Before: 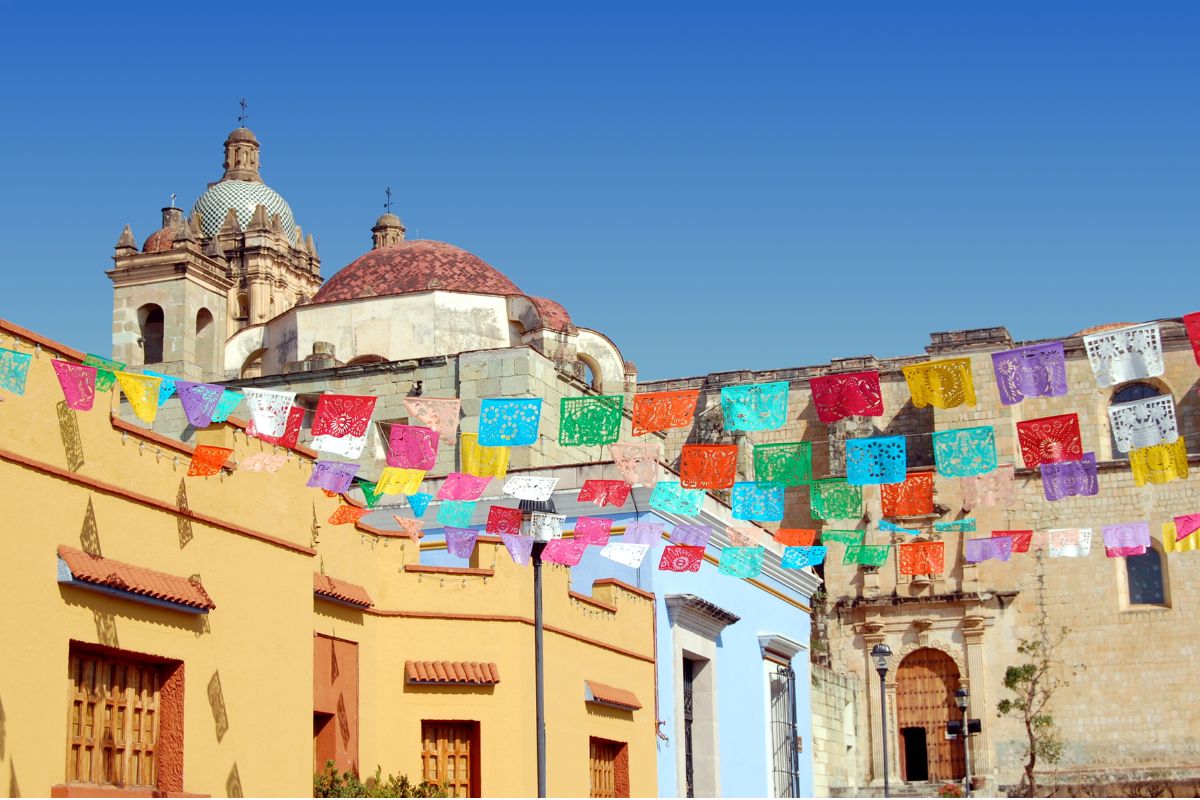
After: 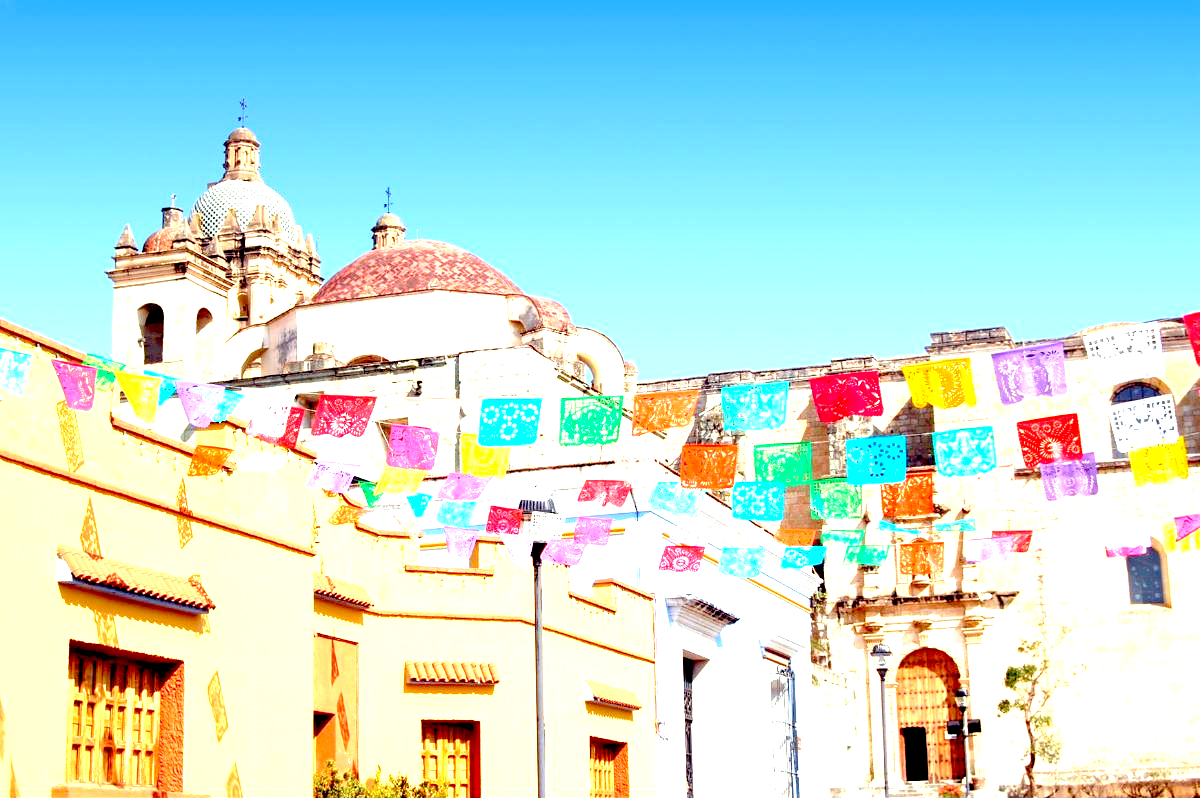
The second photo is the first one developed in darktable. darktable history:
color balance: on, module defaults
exposure: black level correction 0.016, exposure 1.774 EV, compensate highlight preservation false
